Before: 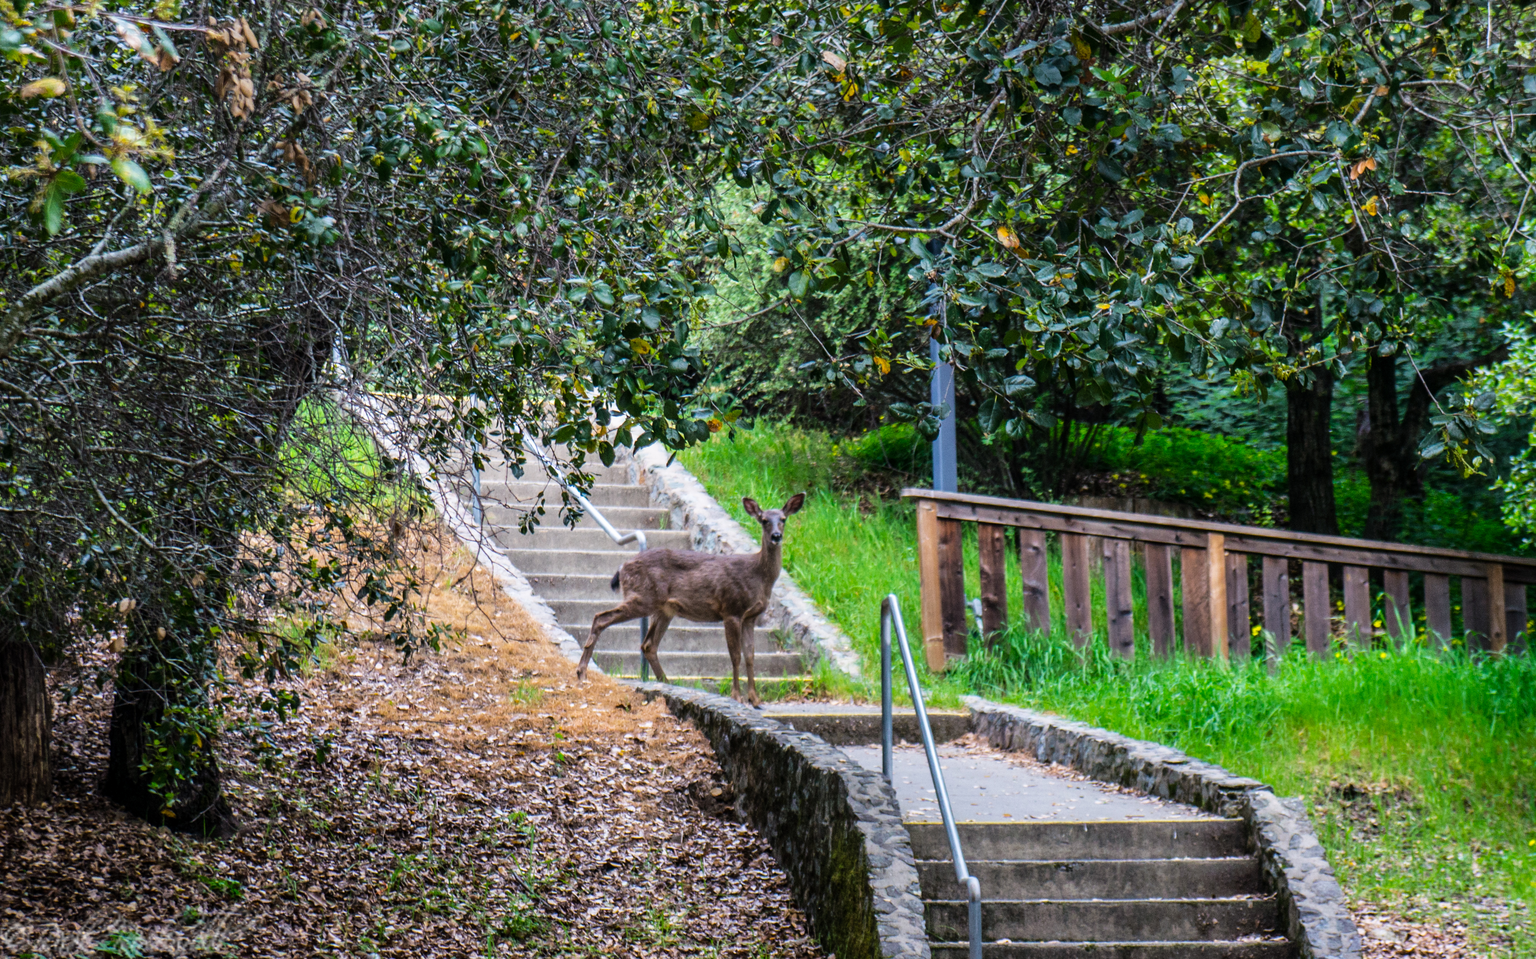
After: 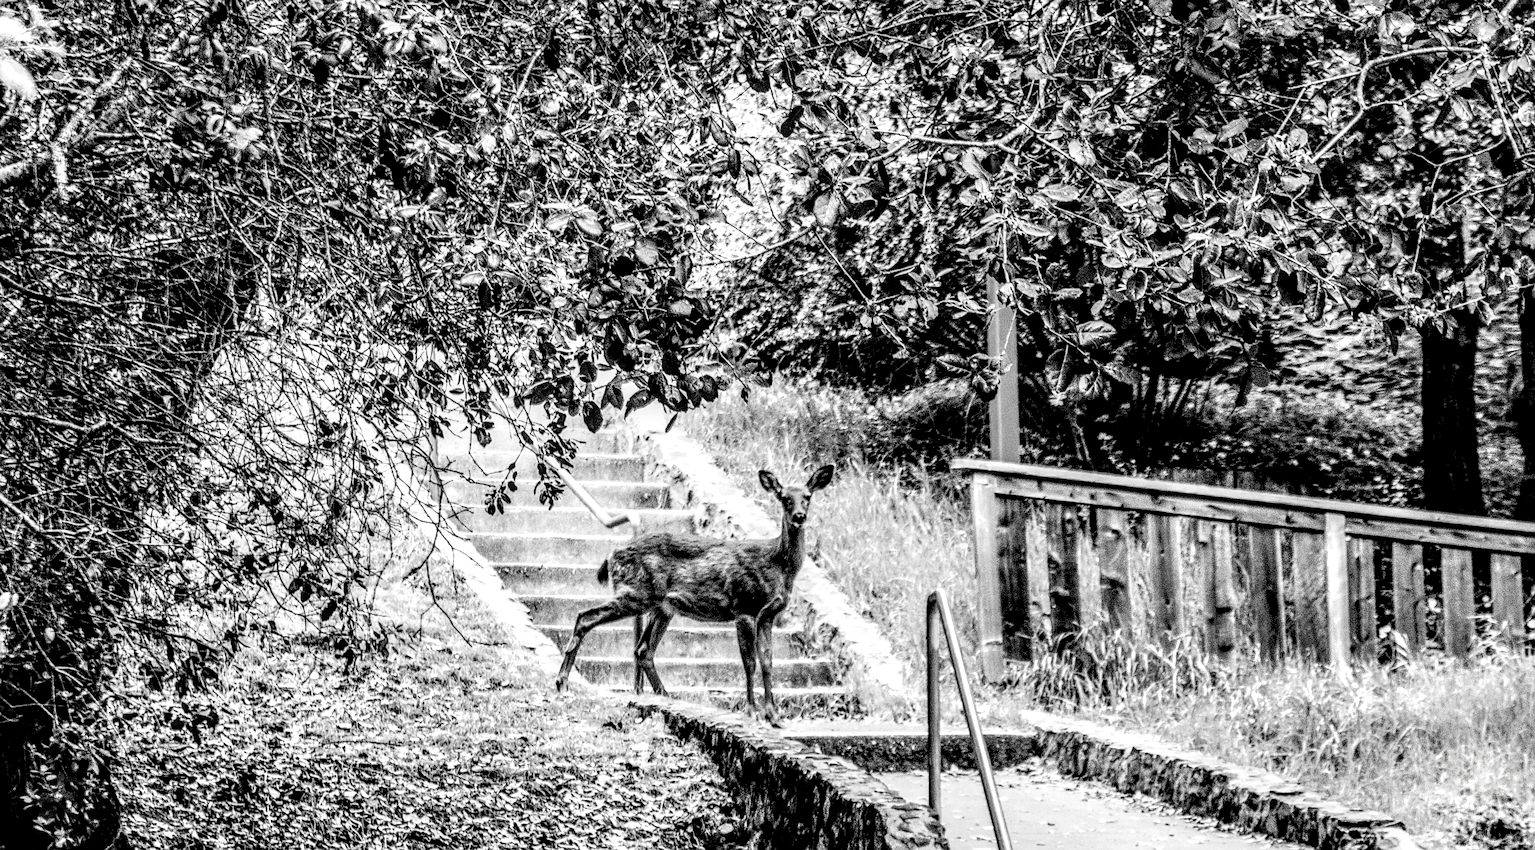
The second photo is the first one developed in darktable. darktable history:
filmic rgb: black relative exposure -7.65 EV, white relative exposure 3.96 EV, hardness 4.02, contrast 1.099, highlights saturation mix -30.34%, color science v6 (2022)
crop: left 7.881%, top 11.756%, right 10.081%, bottom 15.465%
sharpen: on, module defaults
exposure: black level correction 0, exposure 1.096 EV, compensate exposure bias true, compensate highlight preservation false
local contrast: highlights 13%, shadows 37%, detail 183%, midtone range 0.465
color balance rgb: highlights gain › luminance 14.537%, perceptual saturation grading › global saturation 29.945%, global vibrance 20%
contrast brightness saturation: saturation -0.997
contrast equalizer: octaves 7, y [[0.6 ×6], [0.55 ×6], [0 ×6], [0 ×6], [0 ×6]]
